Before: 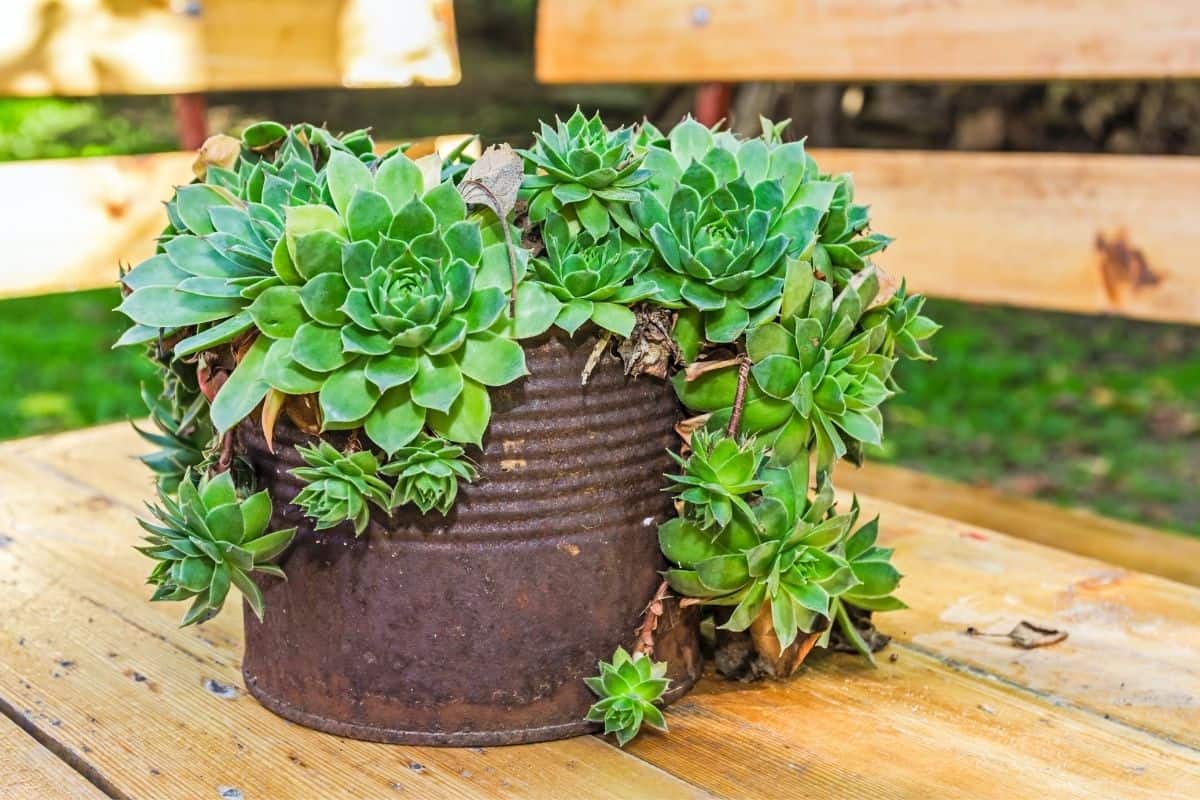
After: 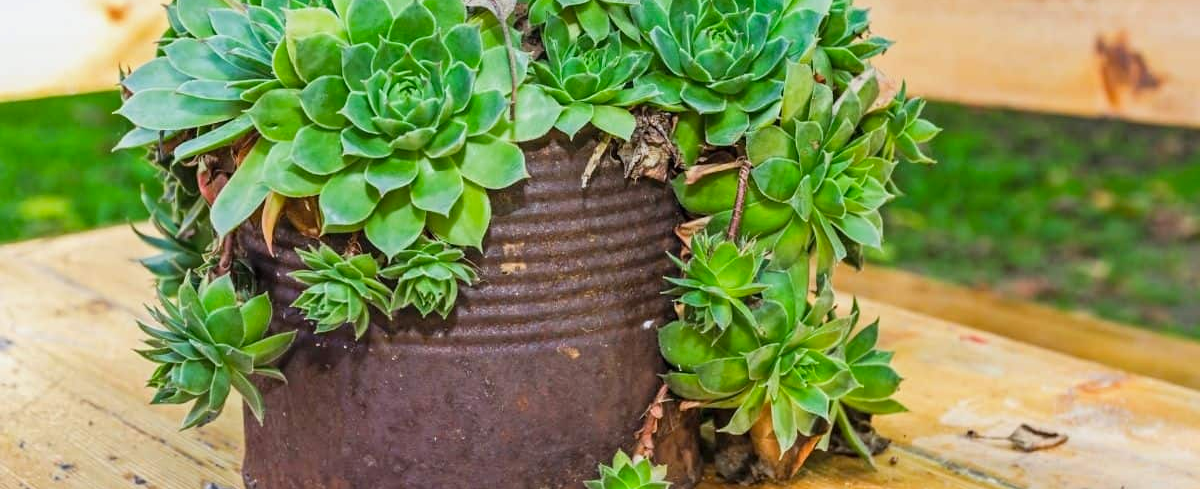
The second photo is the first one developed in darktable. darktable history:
color balance rgb: power › hue 60.04°, perceptual saturation grading › global saturation 12.63%, global vibrance -17.654%, contrast -5.501%
crop and rotate: top 24.836%, bottom 13.999%
